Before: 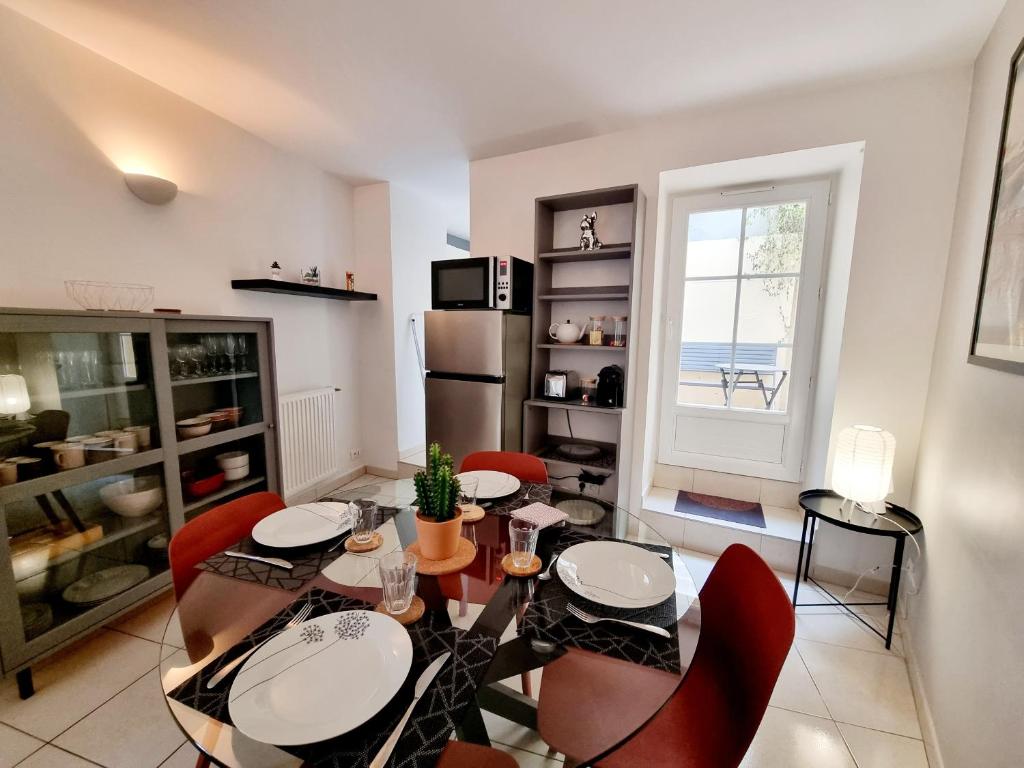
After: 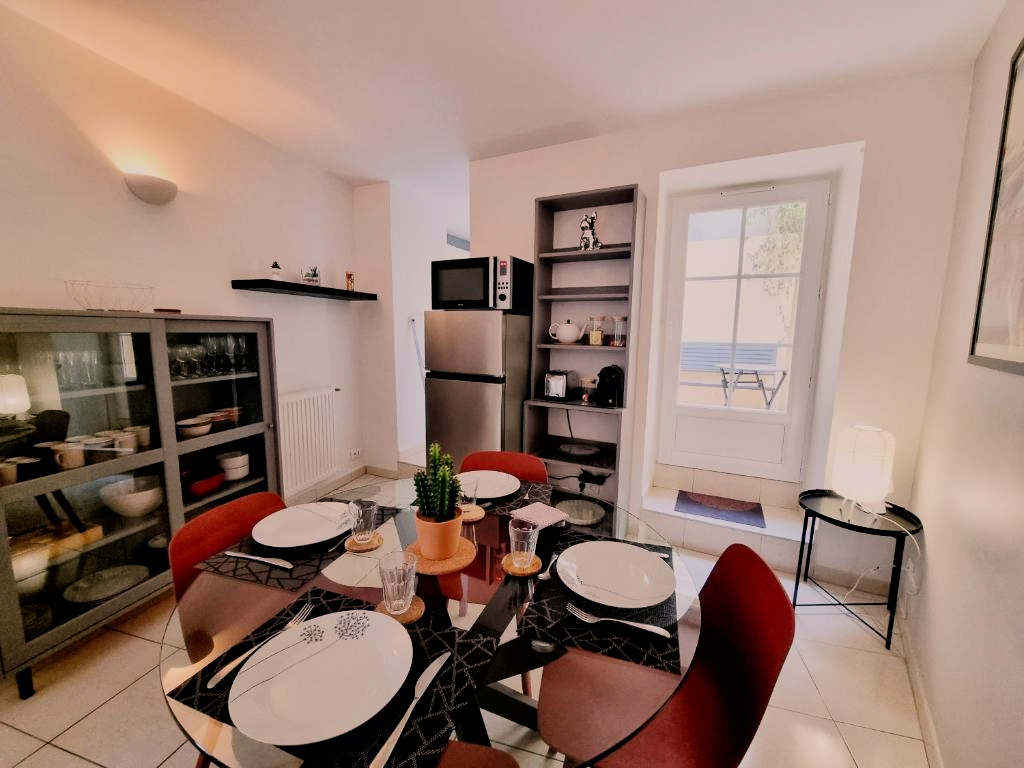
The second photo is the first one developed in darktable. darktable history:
color correction: highlights a* 7.34, highlights b* 4.37
filmic rgb: black relative exposure -7.48 EV, white relative exposure 4.83 EV, hardness 3.4, color science v6 (2022)
